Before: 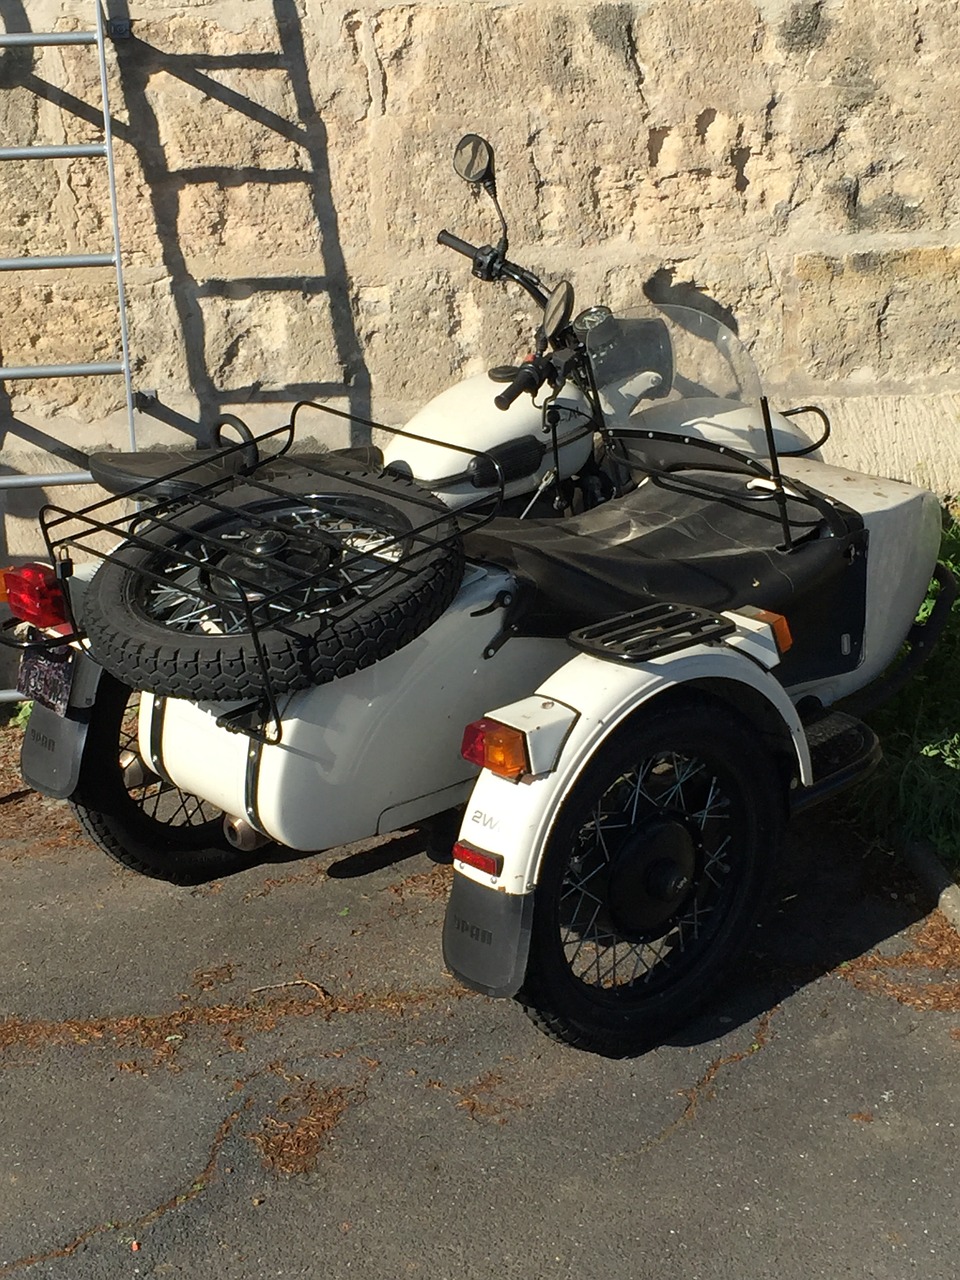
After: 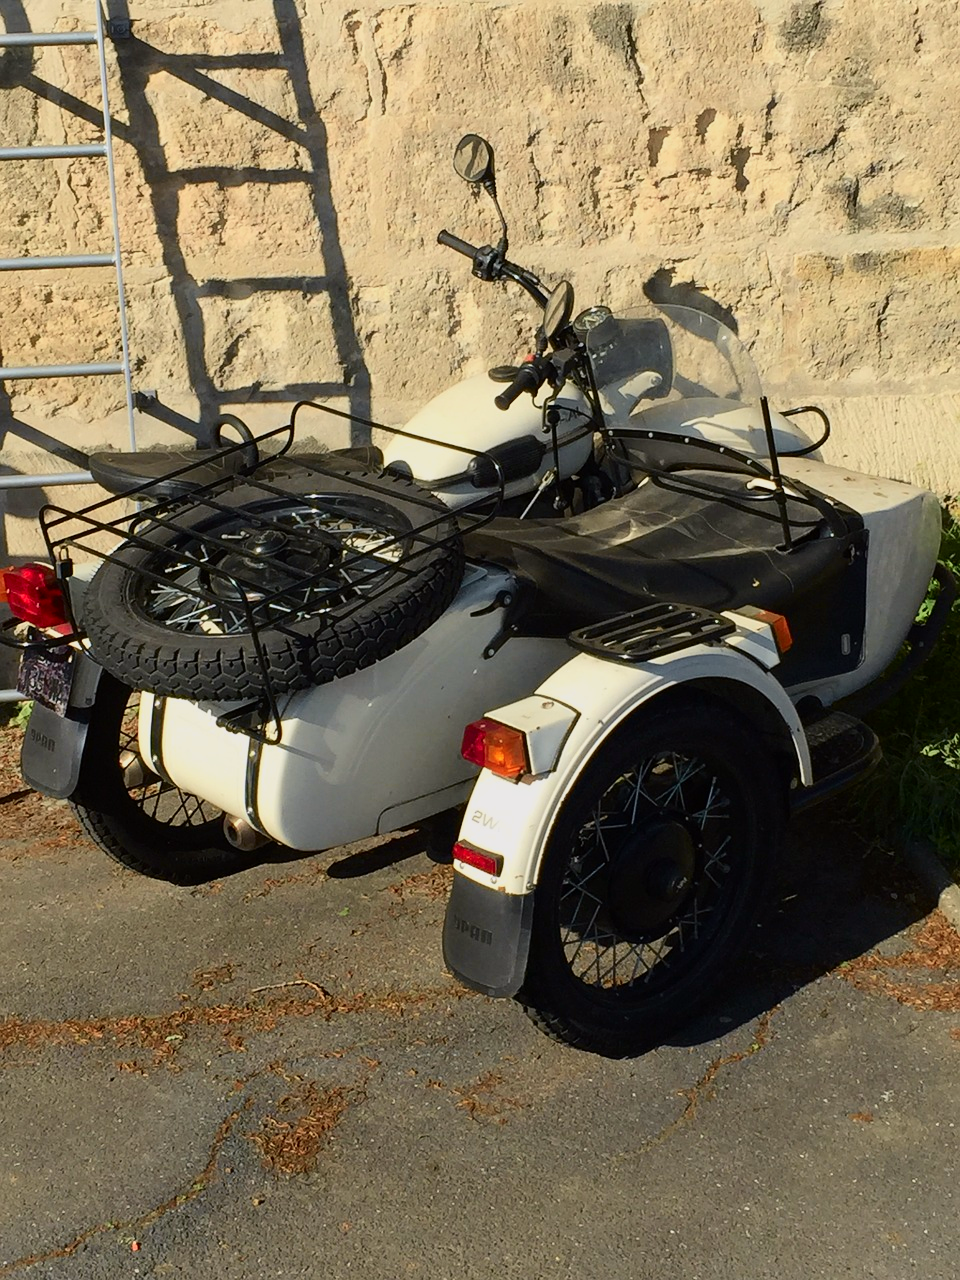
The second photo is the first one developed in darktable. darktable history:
tone curve: curves: ch0 [(0, 0) (0.091, 0.066) (0.184, 0.16) (0.491, 0.519) (0.748, 0.765) (1, 0.919)]; ch1 [(0, 0) (0.179, 0.173) (0.322, 0.32) (0.424, 0.424) (0.502, 0.504) (0.56, 0.575) (0.631, 0.675) (0.777, 0.806) (1, 1)]; ch2 [(0, 0) (0.434, 0.447) (0.497, 0.498) (0.539, 0.566) (0.676, 0.691) (1, 1)], color space Lab, independent channels, preserve colors none
exposure: exposure 0.025 EV, compensate highlight preservation false
